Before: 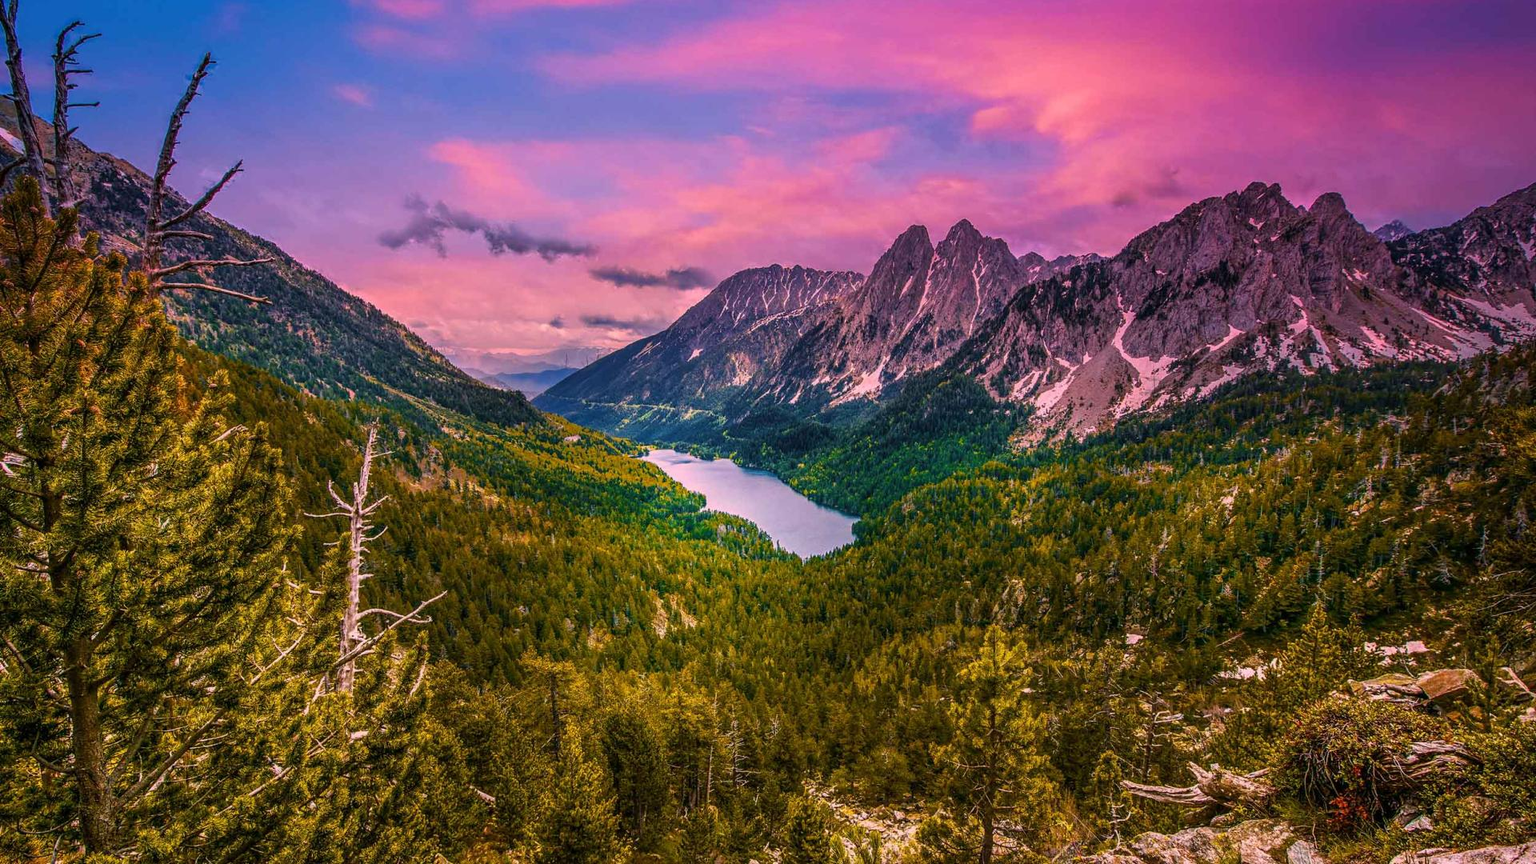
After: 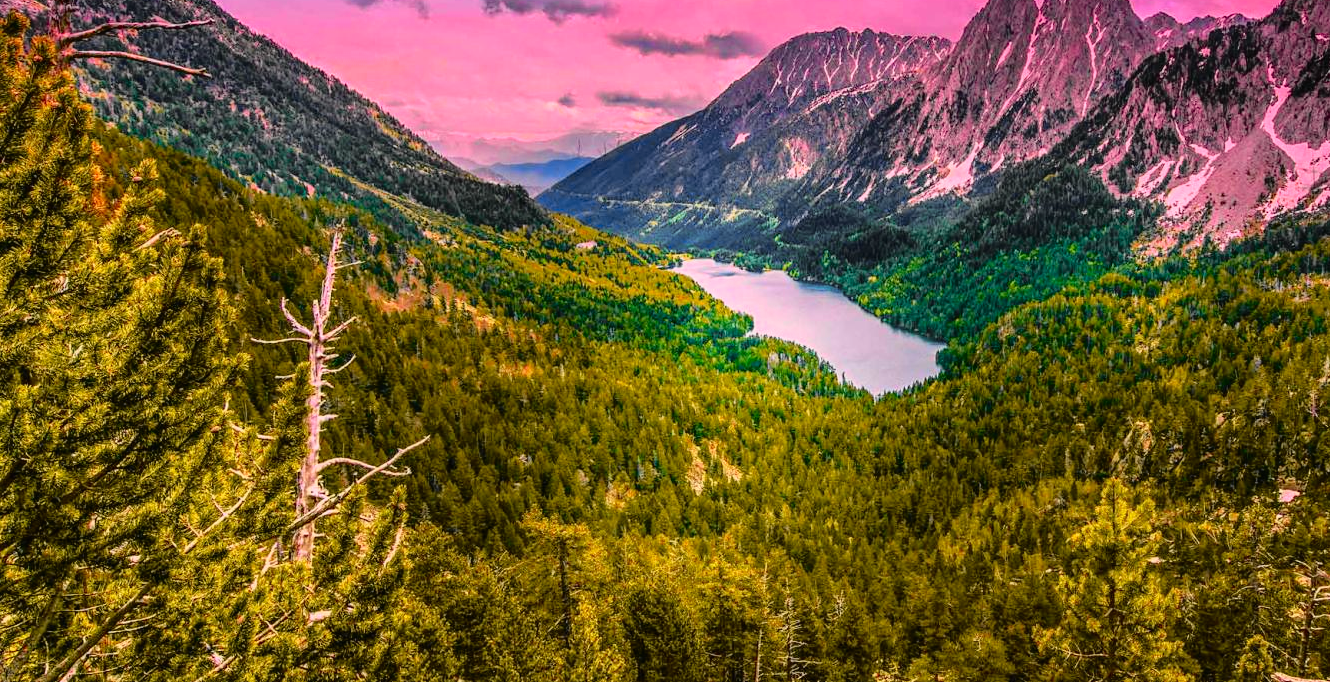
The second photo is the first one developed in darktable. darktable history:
crop: left 6.743%, top 28.139%, right 23.959%, bottom 8.705%
tone curve: curves: ch0 [(0, 0.008) (0.107, 0.091) (0.278, 0.351) (0.457, 0.562) (0.628, 0.738) (0.839, 0.909) (0.998, 0.978)]; ch1 [(0, 0) (0.437, 0.408) (0.474, 0.479) (0.502, 0.5) (0.527, 0.519) (0.561, 0.575) (0.608, 0.665) (0.669, 0.748) (0.859, 0.899) (1, 1)]; ch2 [(0, 0) (0.33, 0.301) (0.421, 0.443) (0.473, 0.498) (0.502, 0.504) (0.522, 0.527) (0.549, 0.583) (0.644, 0.703) (1, 1)], color space Lab, independent channels, preserve colors none
exposure: exposure -0.023 EV, compensate highlight preservation false
